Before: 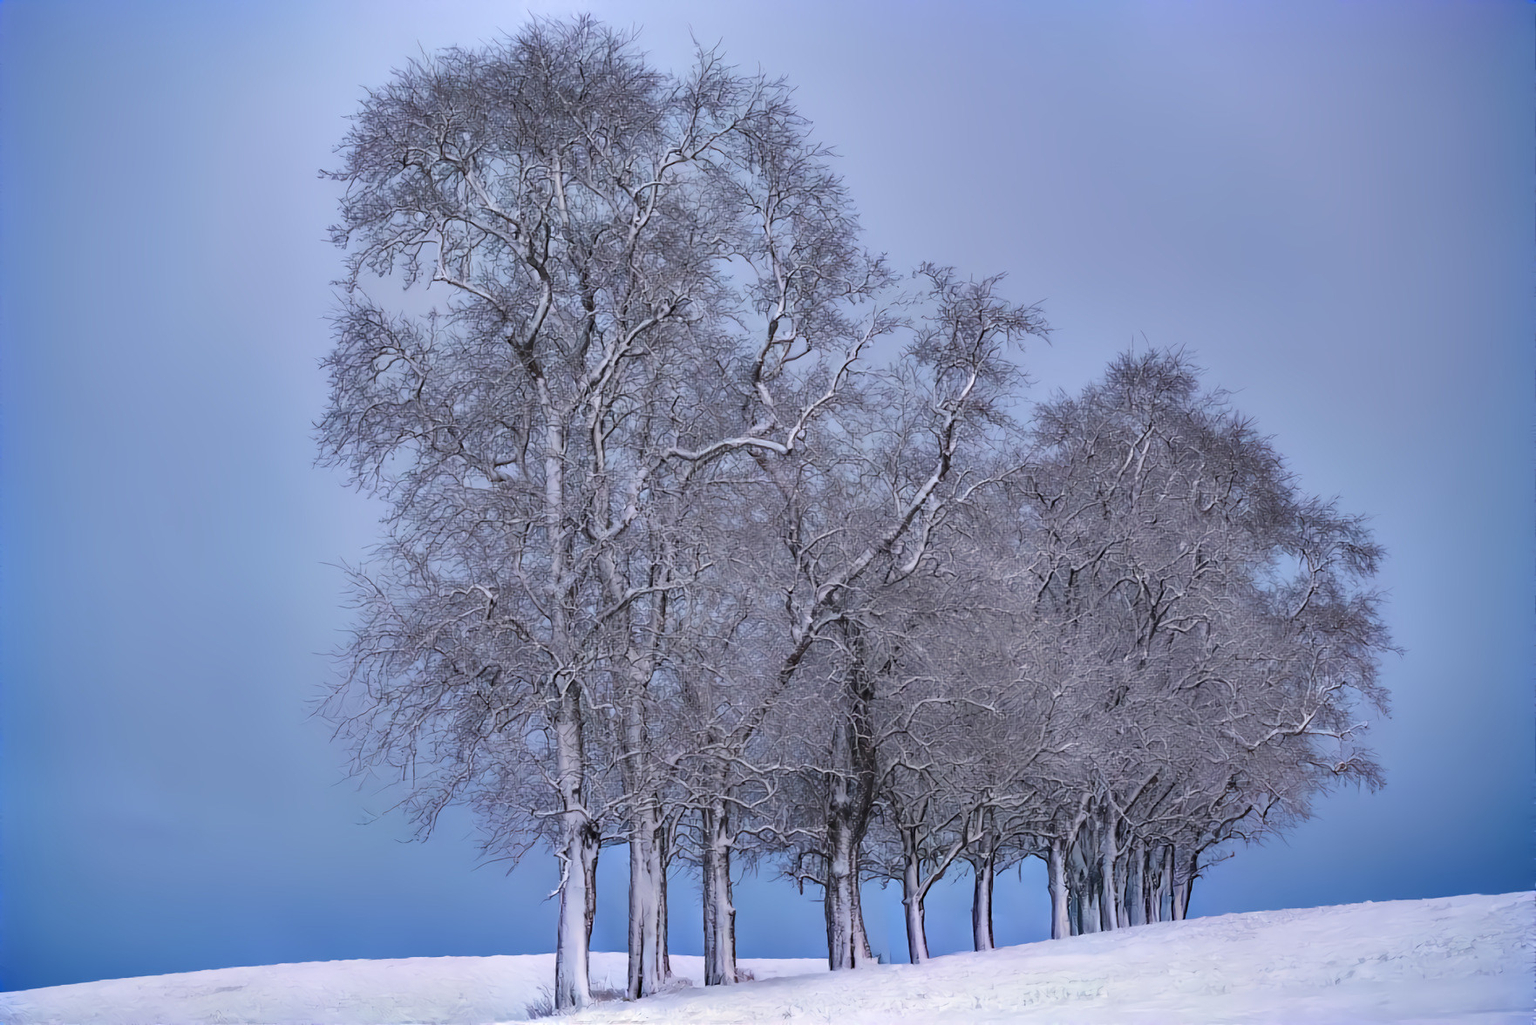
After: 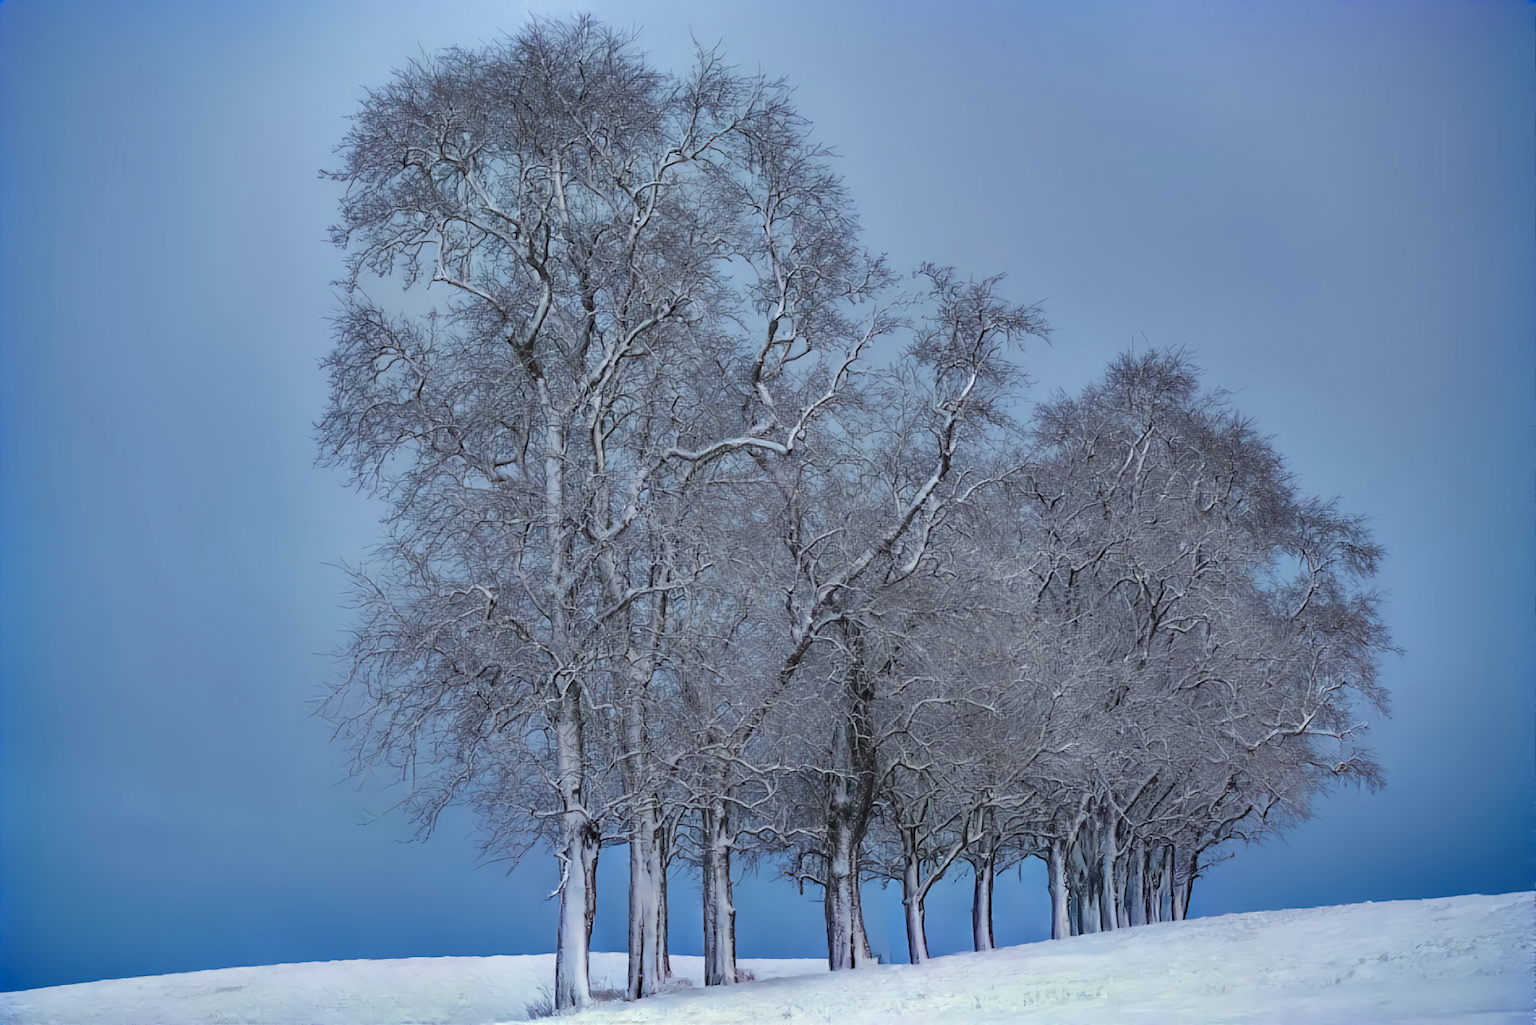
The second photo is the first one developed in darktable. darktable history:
color zones: curves: ch0 [(0, 0.425) (0.143, 0.422) (0.286, 0.42) (0.429, 0.419) (0.571, 0.419) (0.714, 0.42) (0.857, 0.422) (1, 0.425)]
color correction: highlights a* -8, highlights b* 3.1
